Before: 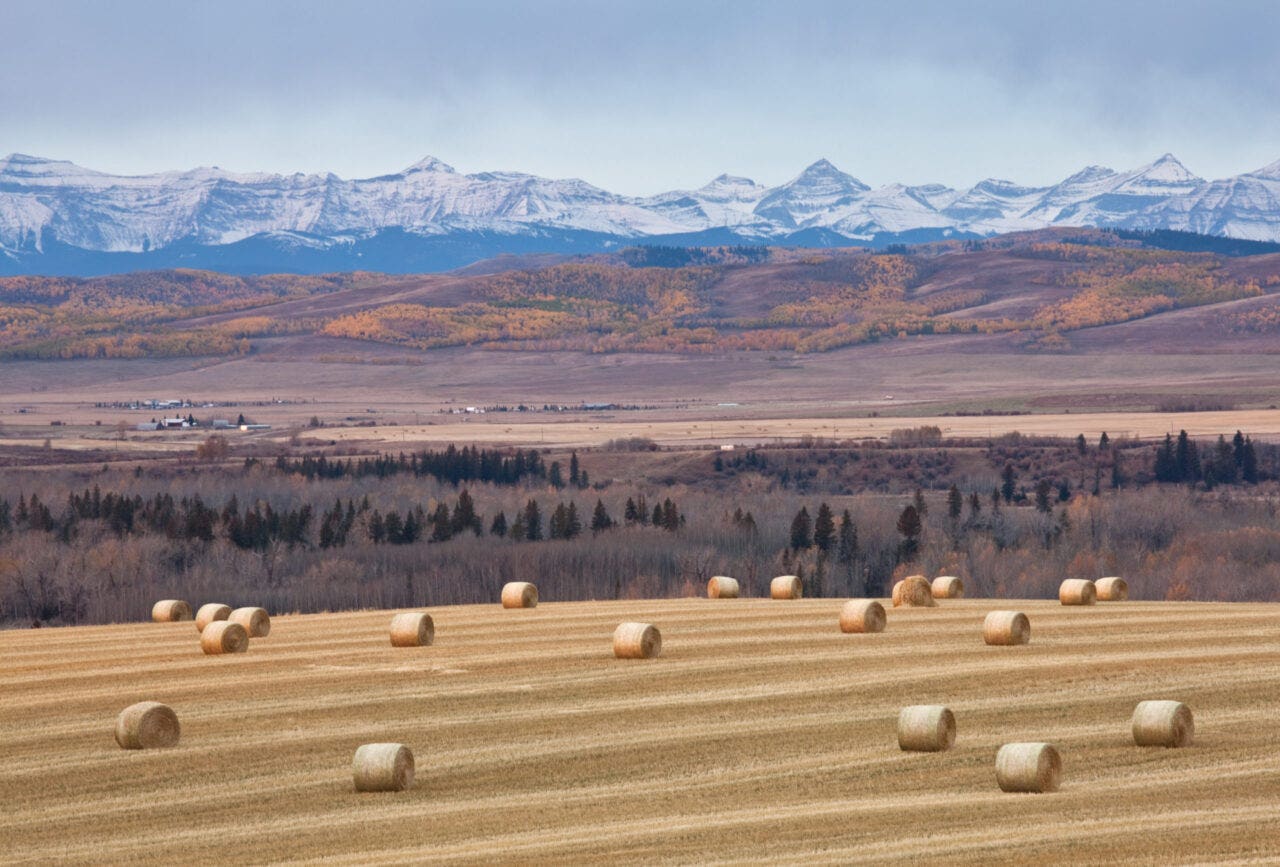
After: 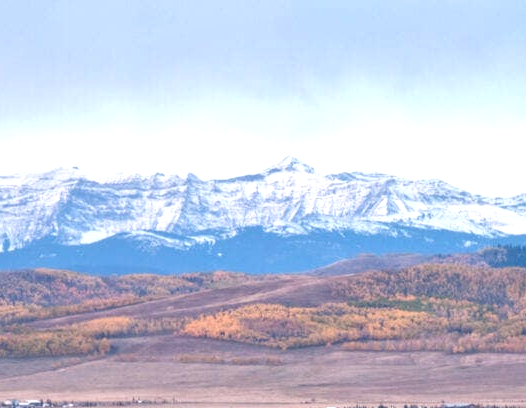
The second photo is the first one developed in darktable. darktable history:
crop and rotate: left 10.951%, top 0.097%, right 47.936%, bottom 52.833%
local contrast: on, module defaults
levels: levels [0, 0.498, 0.996]
exposure: black level correction 0, exposure 0.7 EV, compensate exposure bias true, compensate highlight preservation false
